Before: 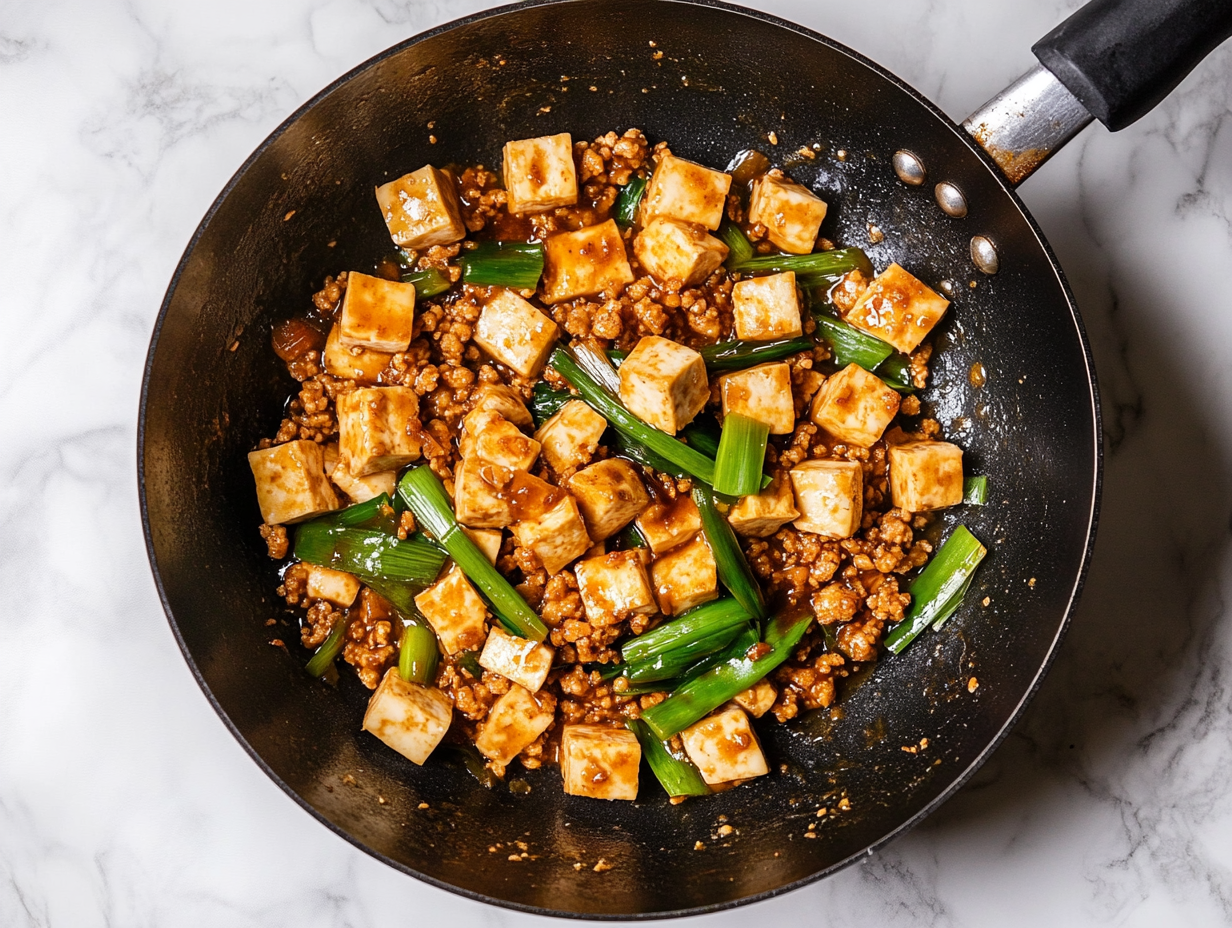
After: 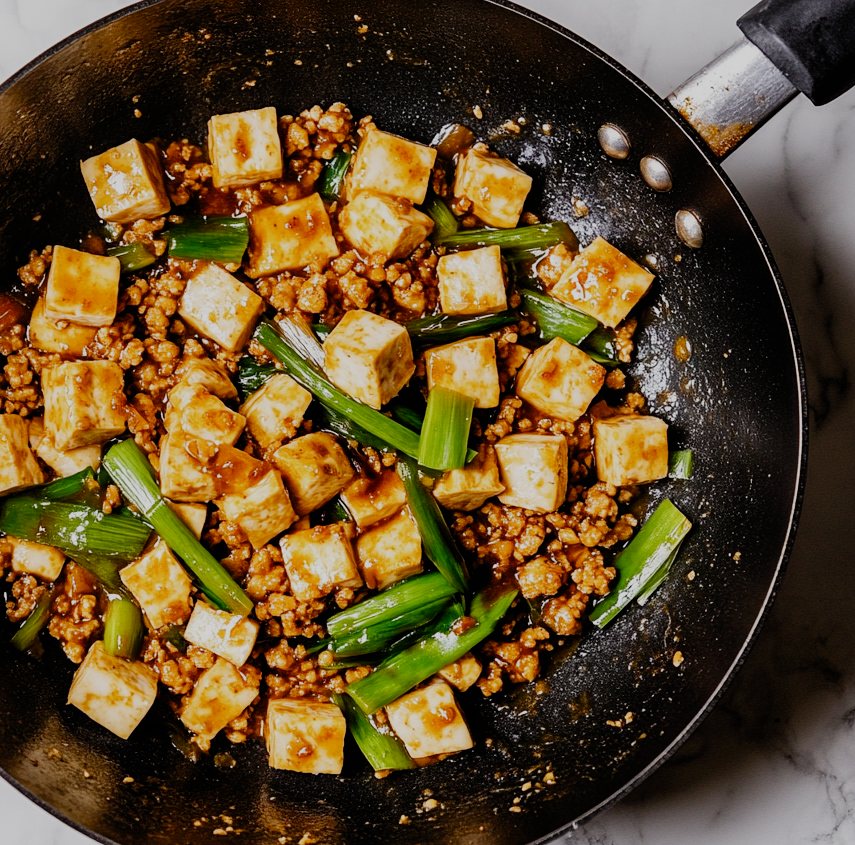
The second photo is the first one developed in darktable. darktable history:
filmic rgb: black relative exposure -7.28 EV, white relative exposure 5.06 EV, hardness 3.21, preserve chrominance no, color science v4 (2020)
crop and rotate: left 23.973%, top 2.83%, right 6.552%, bottom 6.029%
